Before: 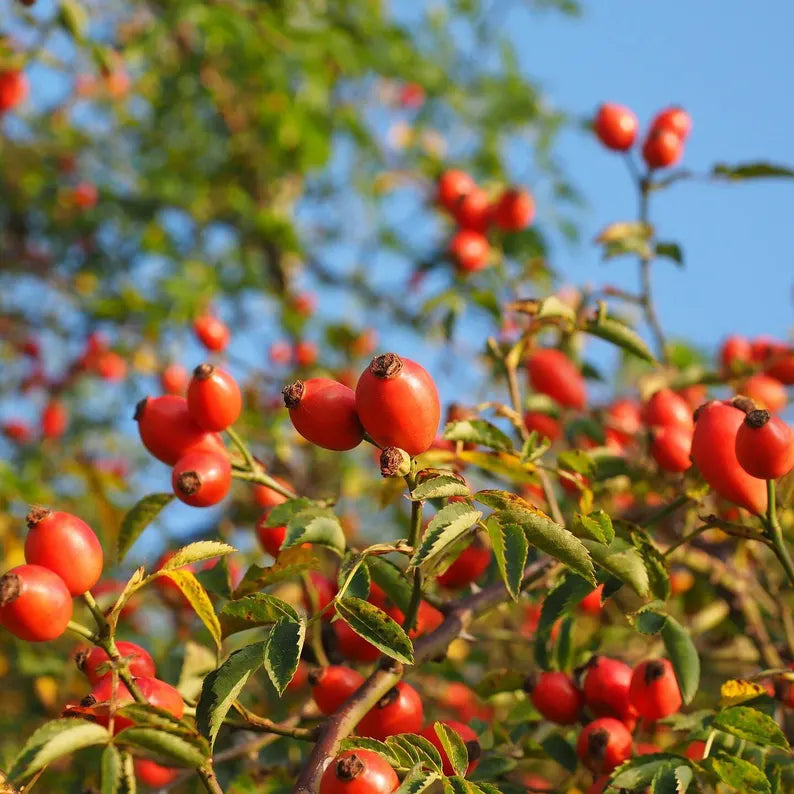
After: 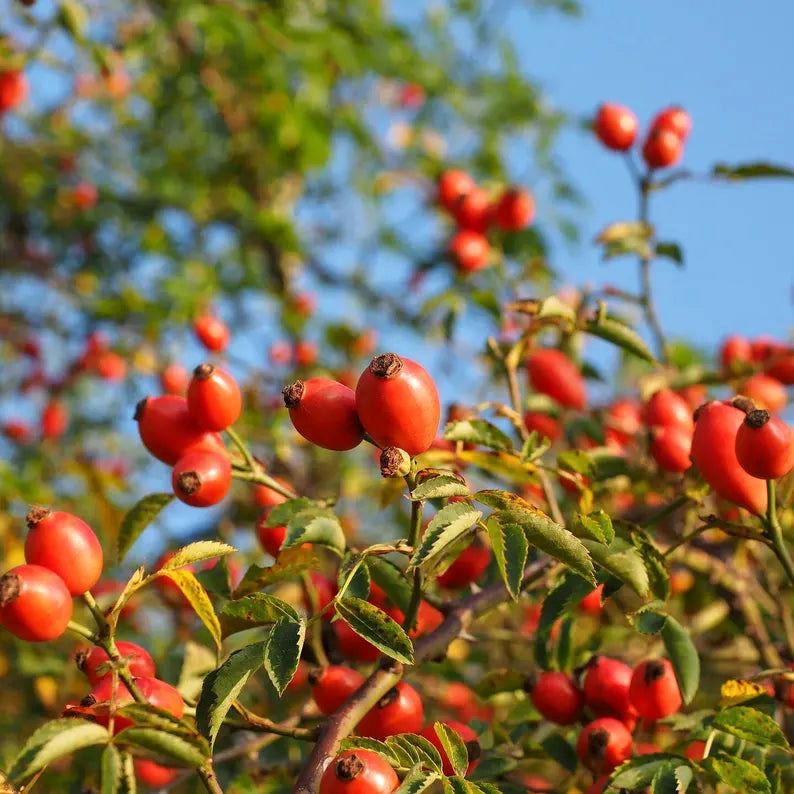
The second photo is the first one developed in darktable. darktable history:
local contrast: highlights 101%, shadows 103%, detail 120%, midtone range 0.2
